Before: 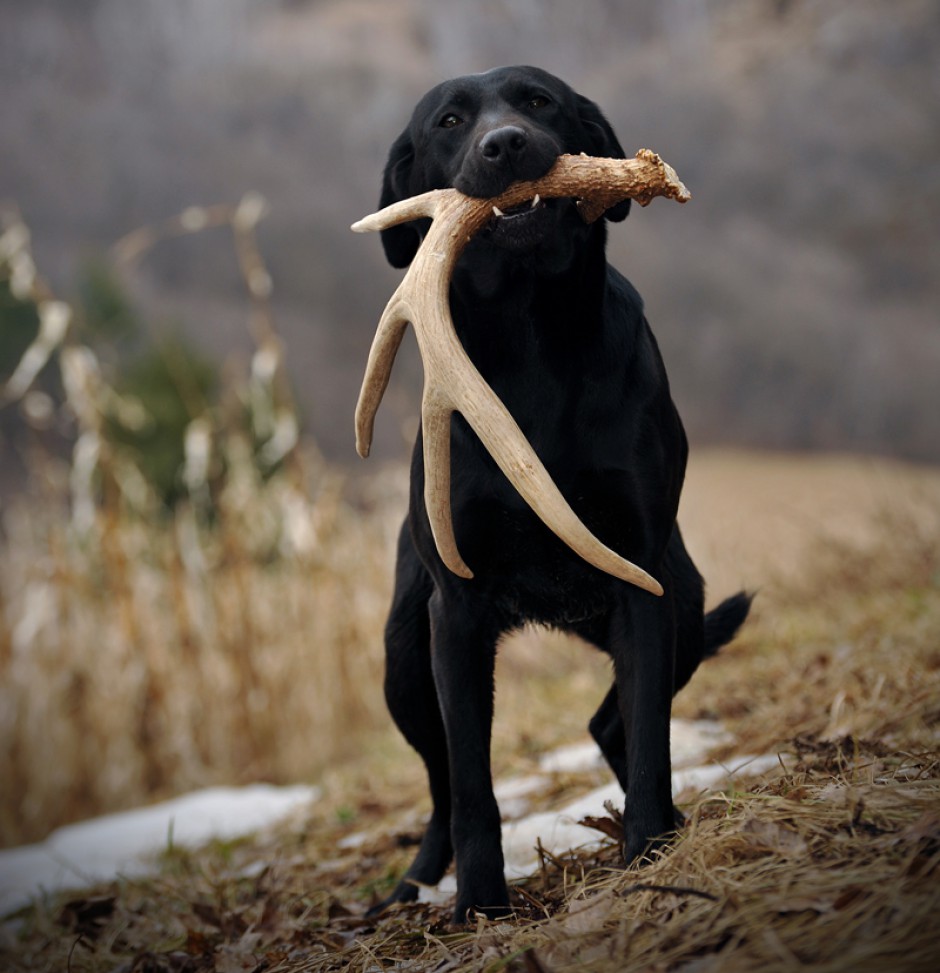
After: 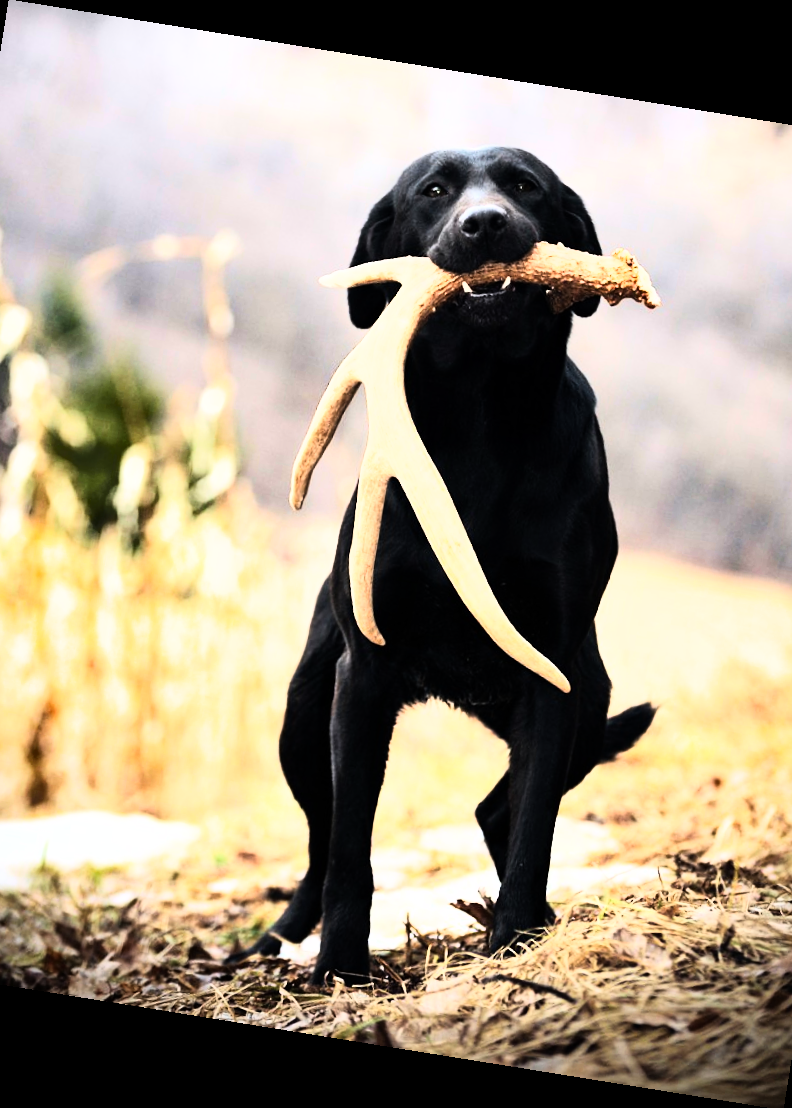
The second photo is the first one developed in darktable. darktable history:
exposure: black level correction 0, exposure 1.2 EV, compensate exposure bias true, compensate highlight preservation false
shadows and highlights: radius 108.52, shadows 23.73, highlights -59.32, low approximation 0.01, soften with gaussian
tone equalizer: -8 EV -0.001 EV, -7 EV 0.001 EV, -6 EV -0.002 EV, -5 EV -0.003 EV, -4 EV -0.062 EV, -3 EV -0.222 EV, -2 EV -0.267 EV, -1 EV 0.105 EV, +0 EV 0.303 EV
rotate and perspective: rotation 9.12°, automatic cropping off
crop: left 13.443%, right 13.31%
rgb curve: curves: ch0 [(0, 0) (0.21, 0.15) (0.24, 0.21) (0.5, 0.75) (0.75, 0.96) (0.89, 0.99) (1, 1)]; ch1 [(0, 0.02) (0.21, 0.13) (0.25, 0.2) (0.5, 0.67) (0.75, 0.9) (0.89, 0.97) (1, 1)]; ch2 [(0, 0.02) (0.21, 0.13) (0.25, 0.2) (0.5, 0.67) (0.75, 0.9) (0.89, 0.97) (1, 1)], compensate middle gray true
